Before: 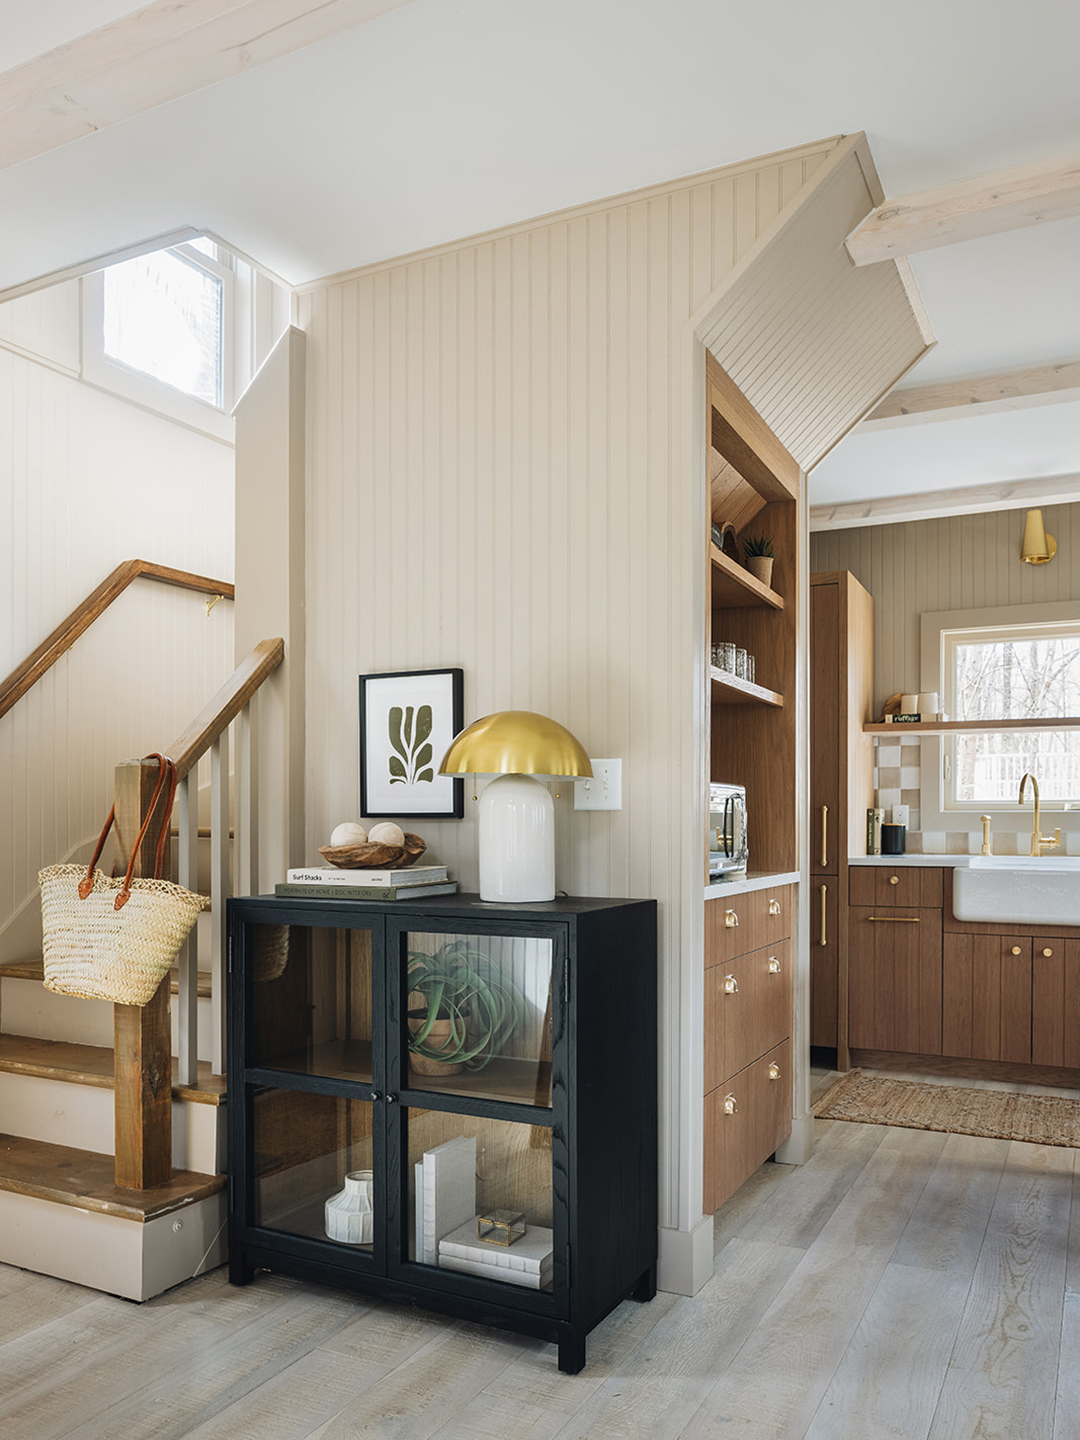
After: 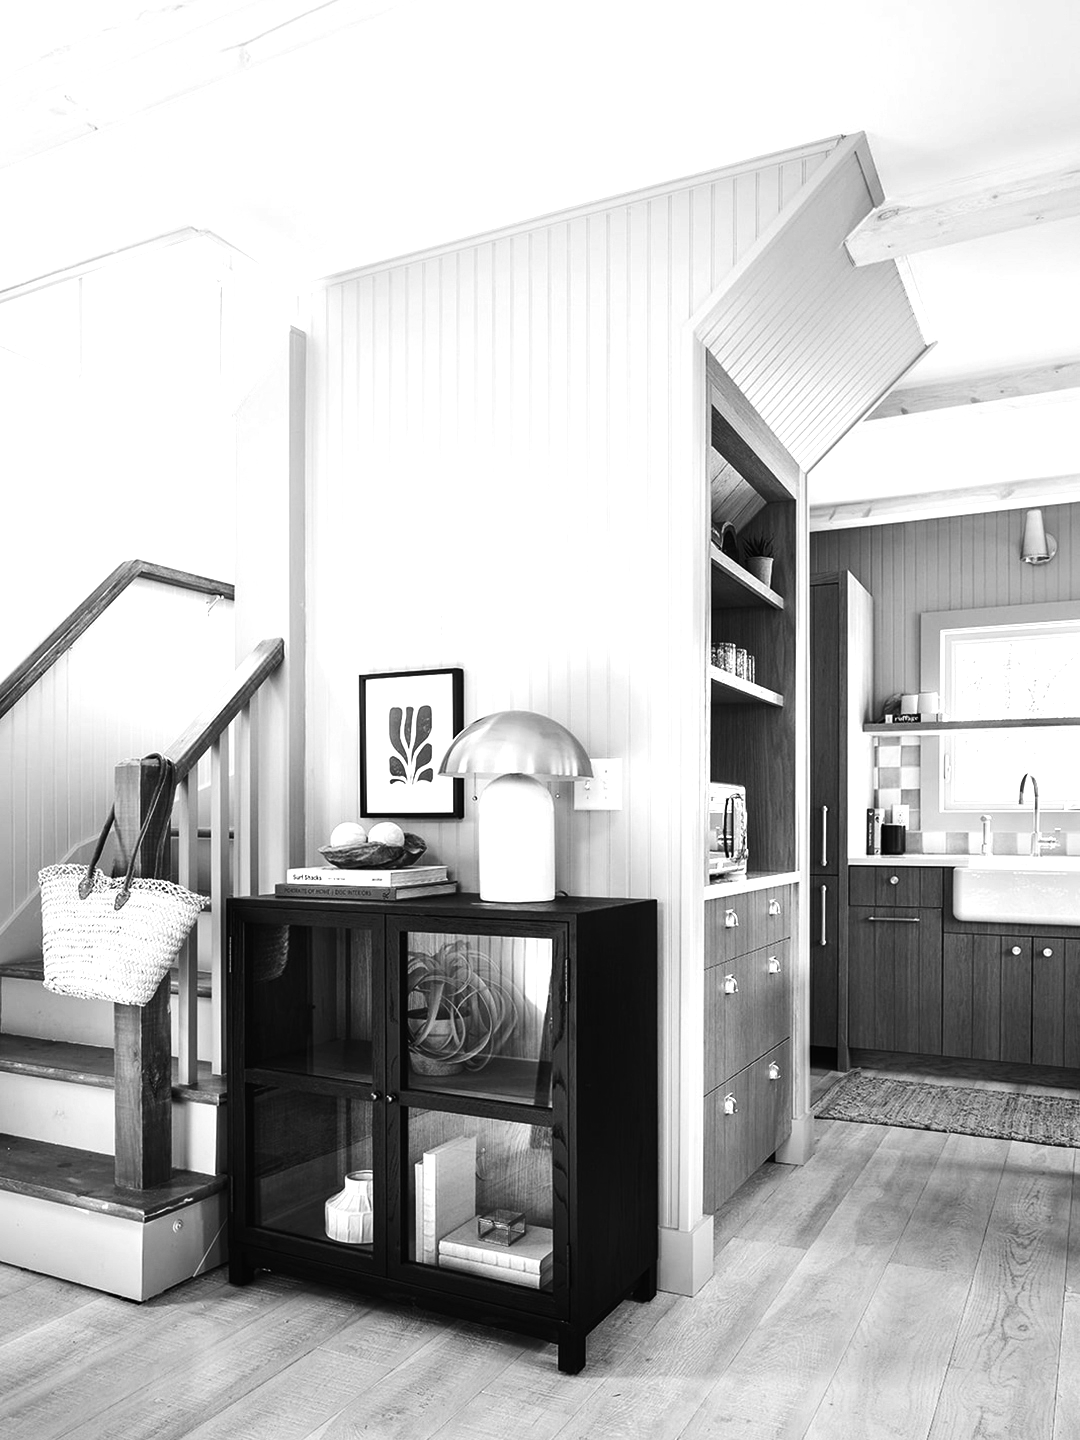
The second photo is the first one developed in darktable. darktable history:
monochrome: a -4.13, b 5.16, size 1
tone equalizer: -8 EV -1.08 EV, -7 EV -1.01 EV, -6 EV -0.867 EV, -5 EV -0.578 EV, -3 EV 0.578 EV, -2 EV 0.867 EV, -1 EV 1.01 EV, +0 EV 1.08 EV, edges refinement/feathering 500, mask exposure compensation -1.57 EV, preserve details no
